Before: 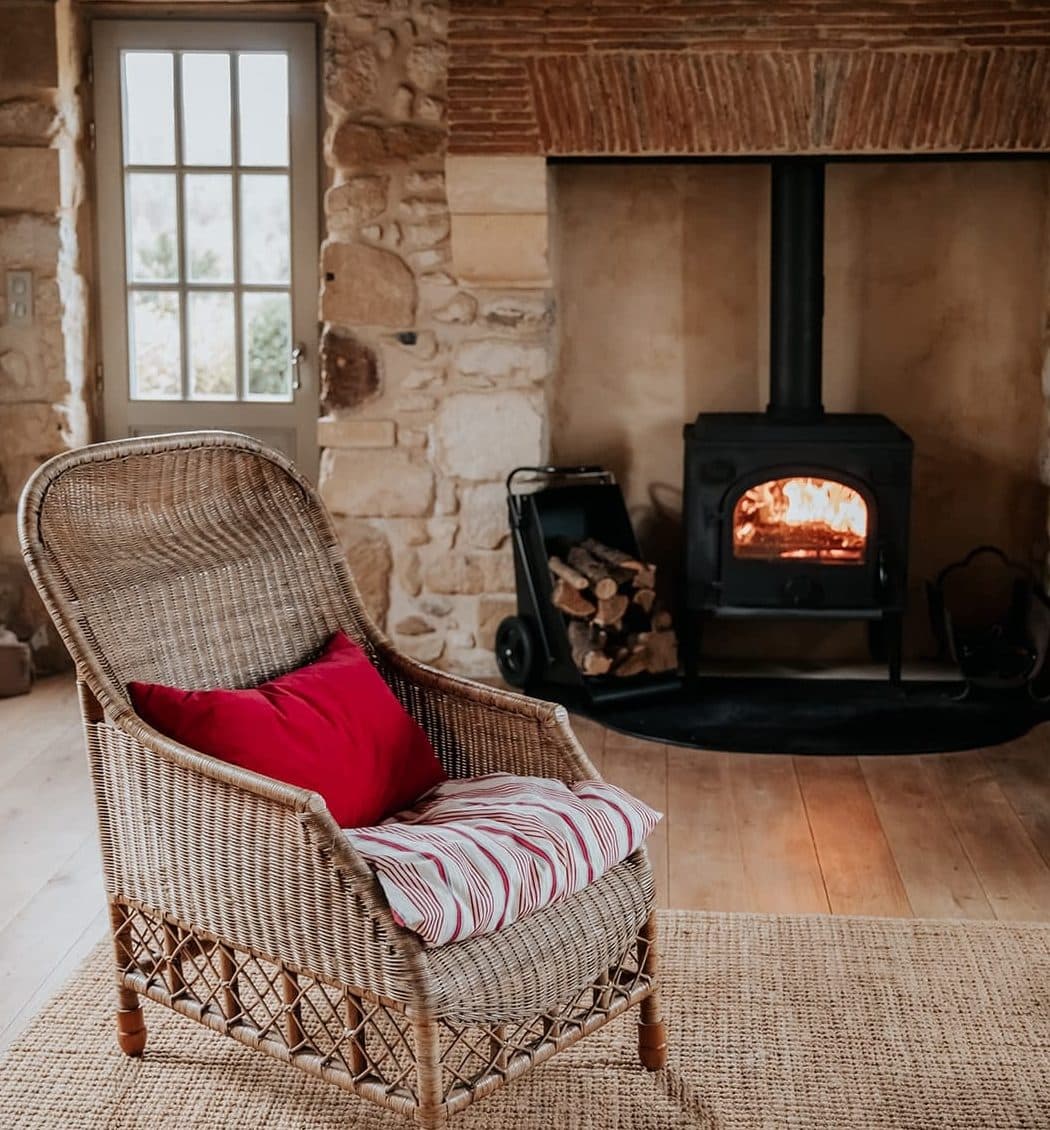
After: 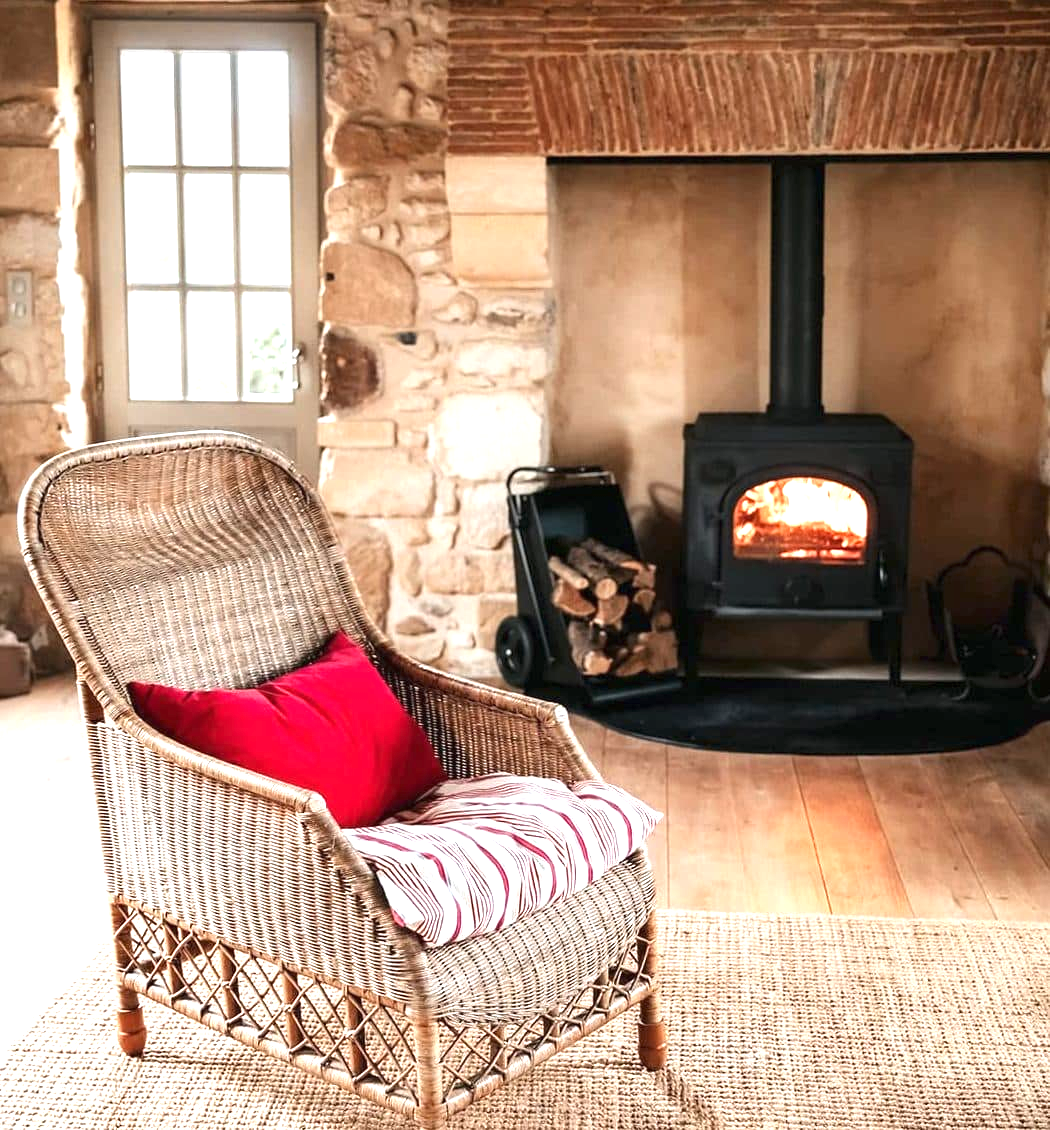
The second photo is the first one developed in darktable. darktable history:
exposure: black level correction 0, exposure 1.453 EV, compensate highlight preservation false
